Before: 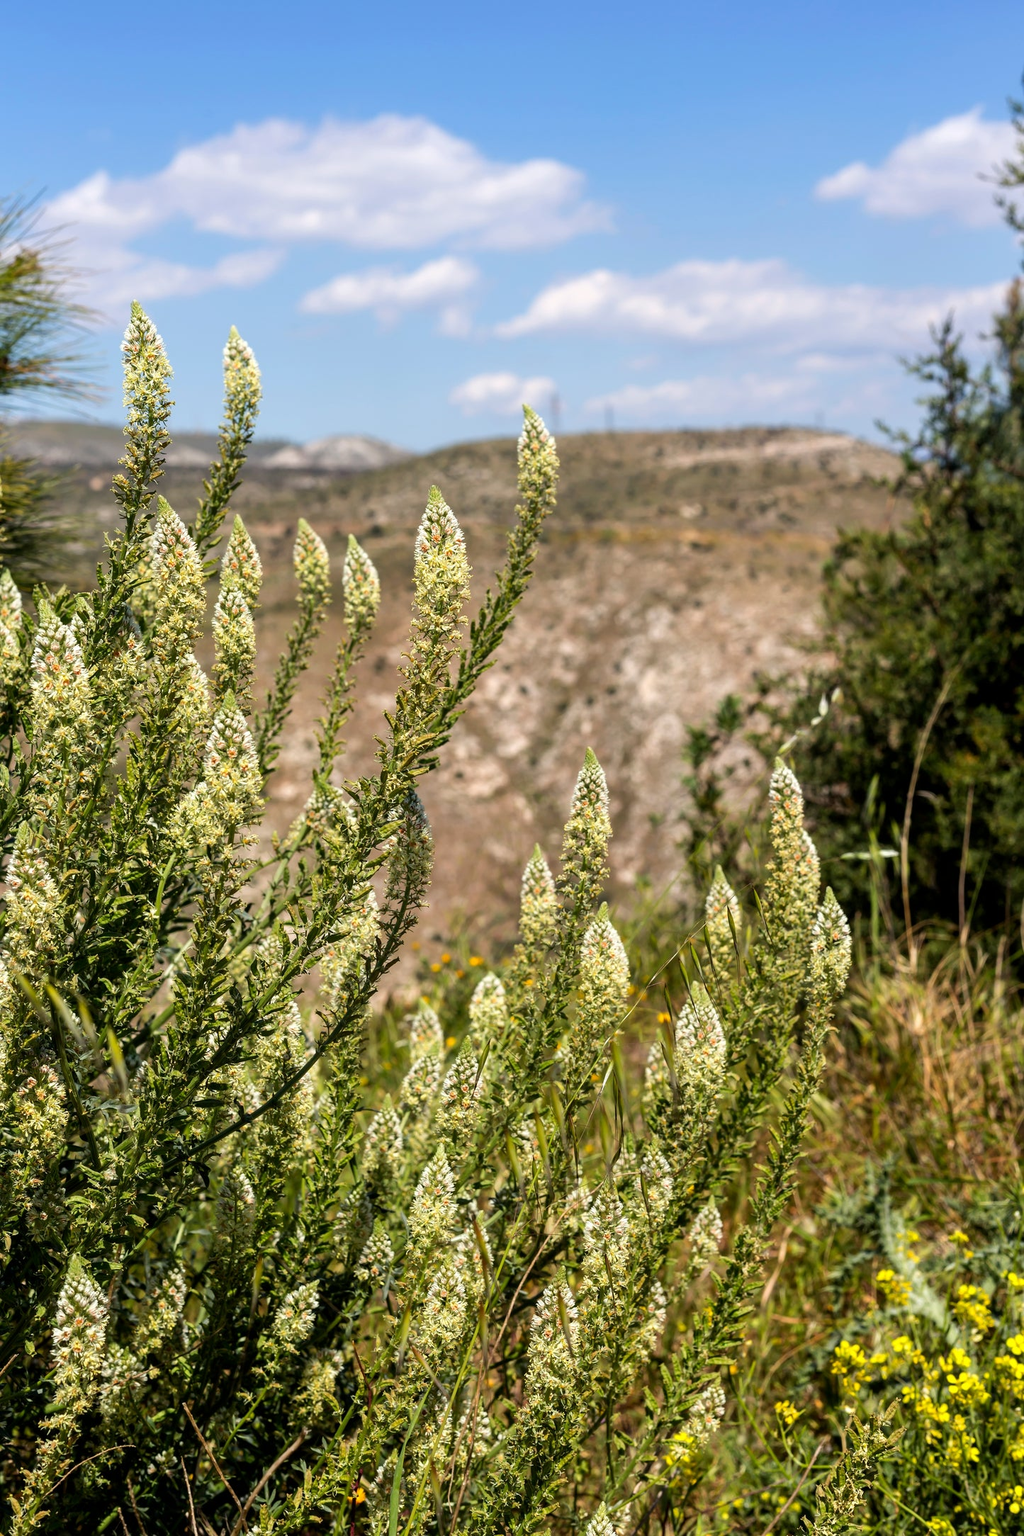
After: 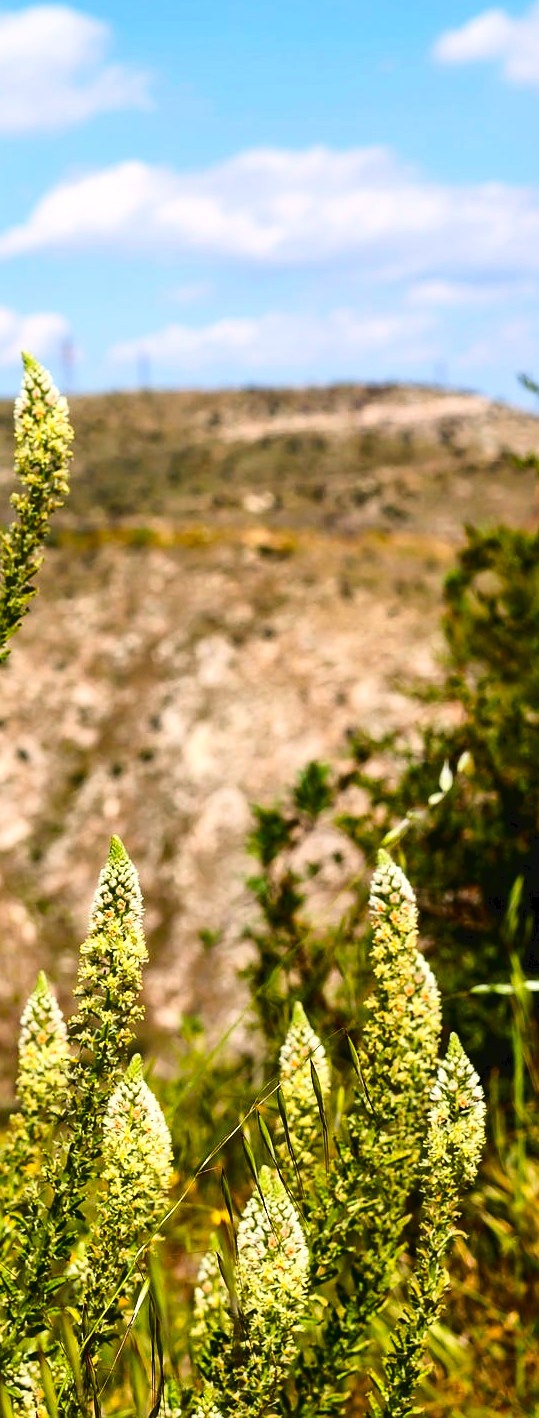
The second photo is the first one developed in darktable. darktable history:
tone curve: curves: ch0 [(0, 0) (0.003, 0.047) (0.011, 0.047) (0.025, 0.049) (0.044, 0.051) (0.069, 0.055) (0.1, 0.066) (0.136, 0.089) (0.177, 0.12) (0.224, 0.155) (0.277, 0.205) (0.335, 0.281) (0.399, 0.37) (0.468, 0.47) (0.543, 0.574) (0.623, 0.687) (0.709, 0.801) (0.801, 0.89) (0.898, 0.963) (1, 1)], color space Lab, independent channels, preserve colors none
crop and rotate: left 49.613%, top 10.137%, right 13.071%, bottom 24.428%
sharpen: radius 1.002
color balance rgb: perceptual saturation grading › global saturation 20%, perceptual saturation grading › highlights -24.778%, perceptual saturation grading › shadows 26.143%, global vibrance 40.372%
local contrast: mode bilateral grid, contrast 19, coarseness 49, detail 120%, midtone range 0.2
contrast brightness saturation: contrast 0.036, saturation 0.154
